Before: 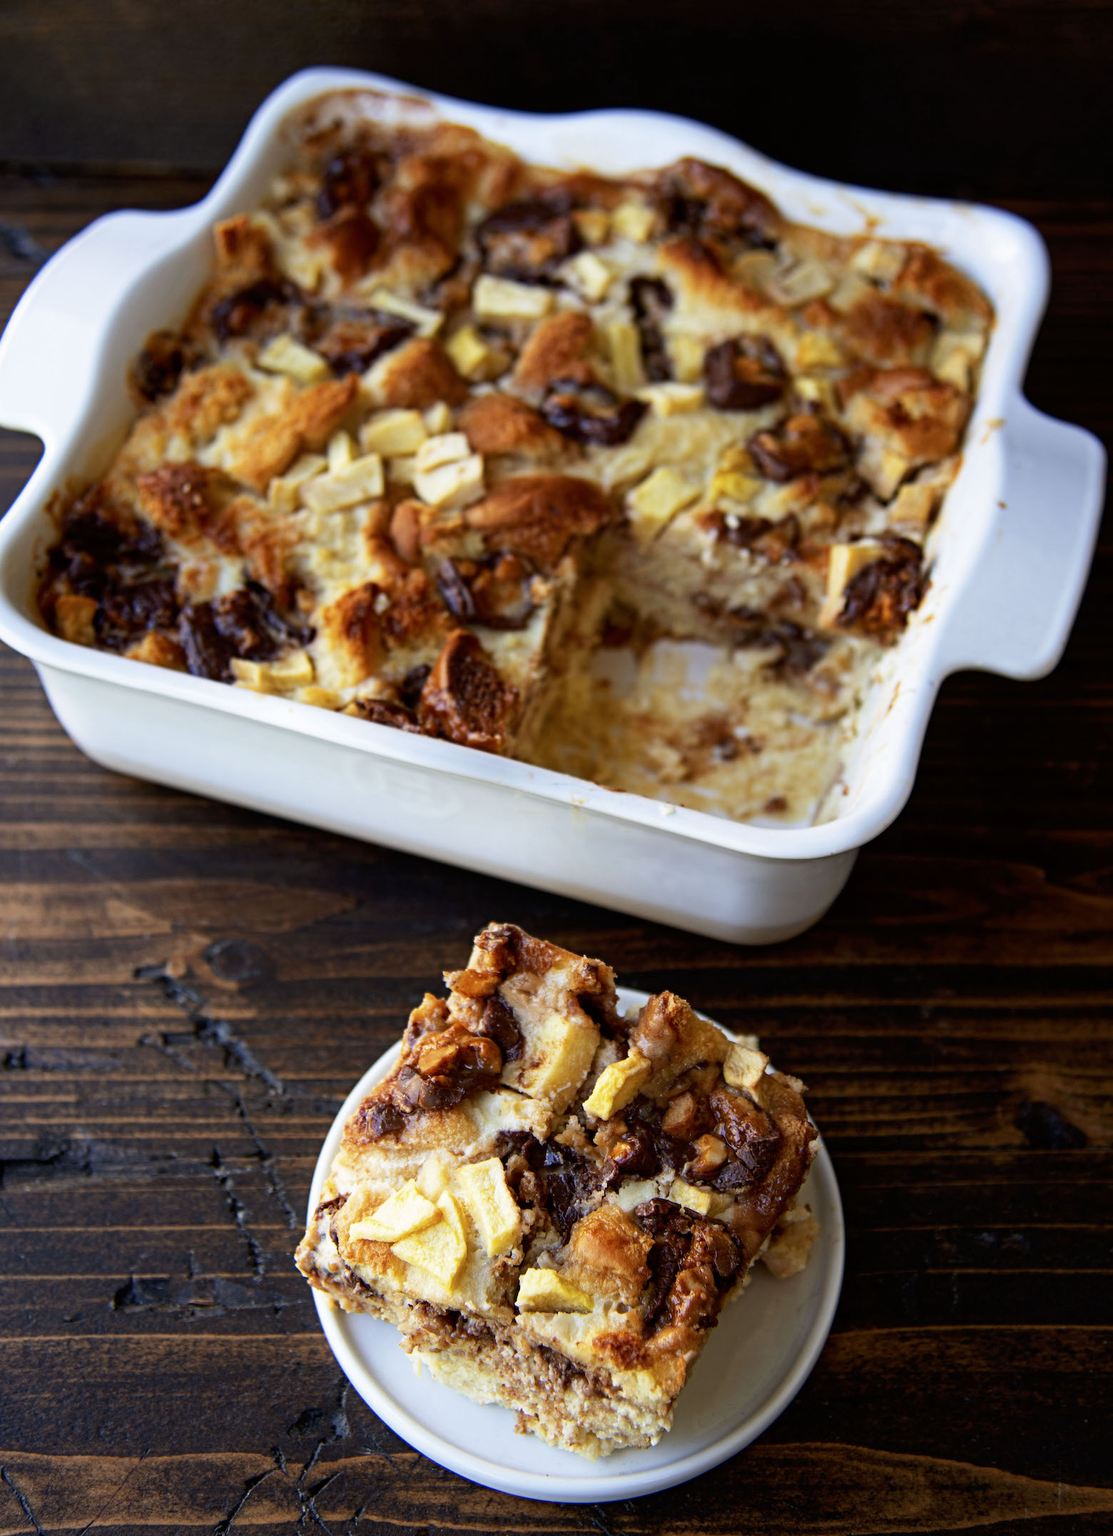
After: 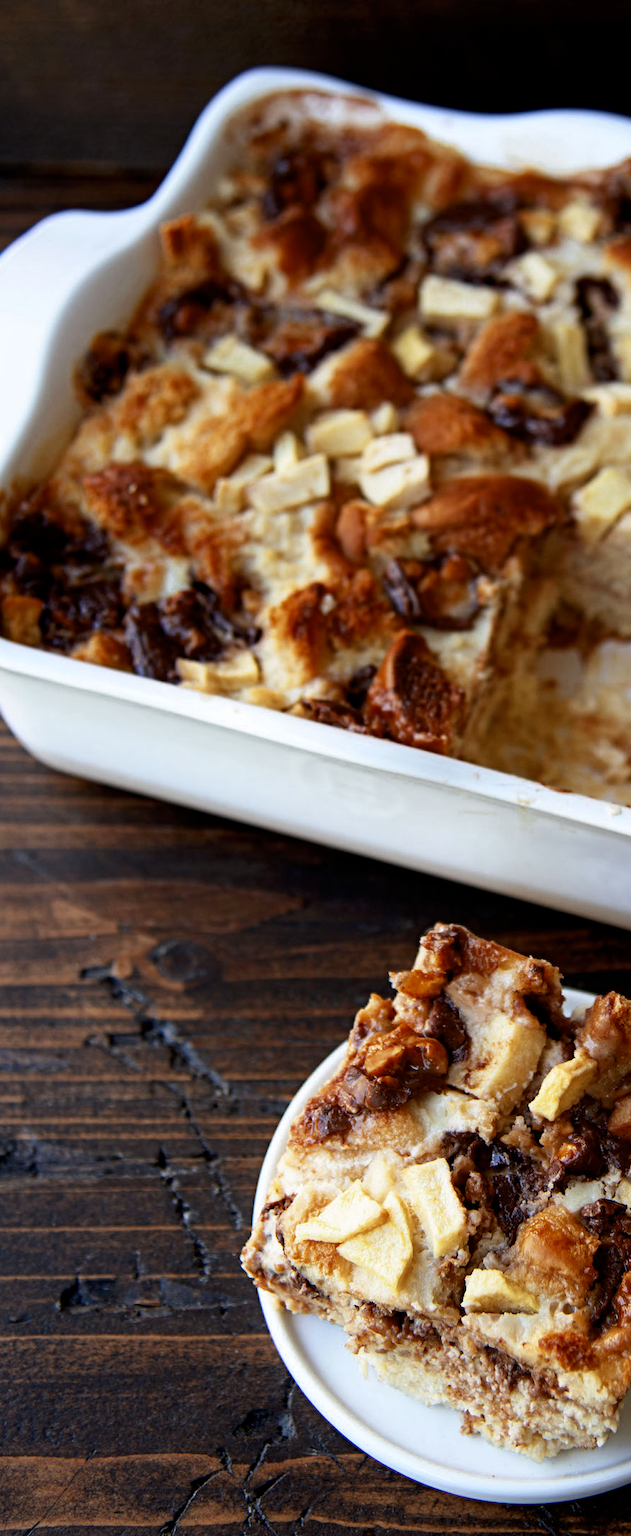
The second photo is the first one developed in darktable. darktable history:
color zones: curves: ch0 [(0, 0.5) (0.125, 0.4) (0.25, 0.5) (0.375, 0.4) (0.5, 0.4) (0.625, 0.6) (0.75, 0.6) (0.875, 0.5)]; ch1 [(0, 0.35) (0.125, 0.45) (0.25, 0.35) (0.375, 0.35) (0.5, 0.35) (0.625, 0.35) (0.75, 0.45) (0.875, 0.35)]; ch2 [(0, 0.6) (0.125, 0.5) (0.25, 0.5) (0.375, 0.6) (0.5, 0.6) (0.625, 0.5) (0.75, 0.5) (0.875, 0.5)]
crop: left 4.89%, right 38.364%
